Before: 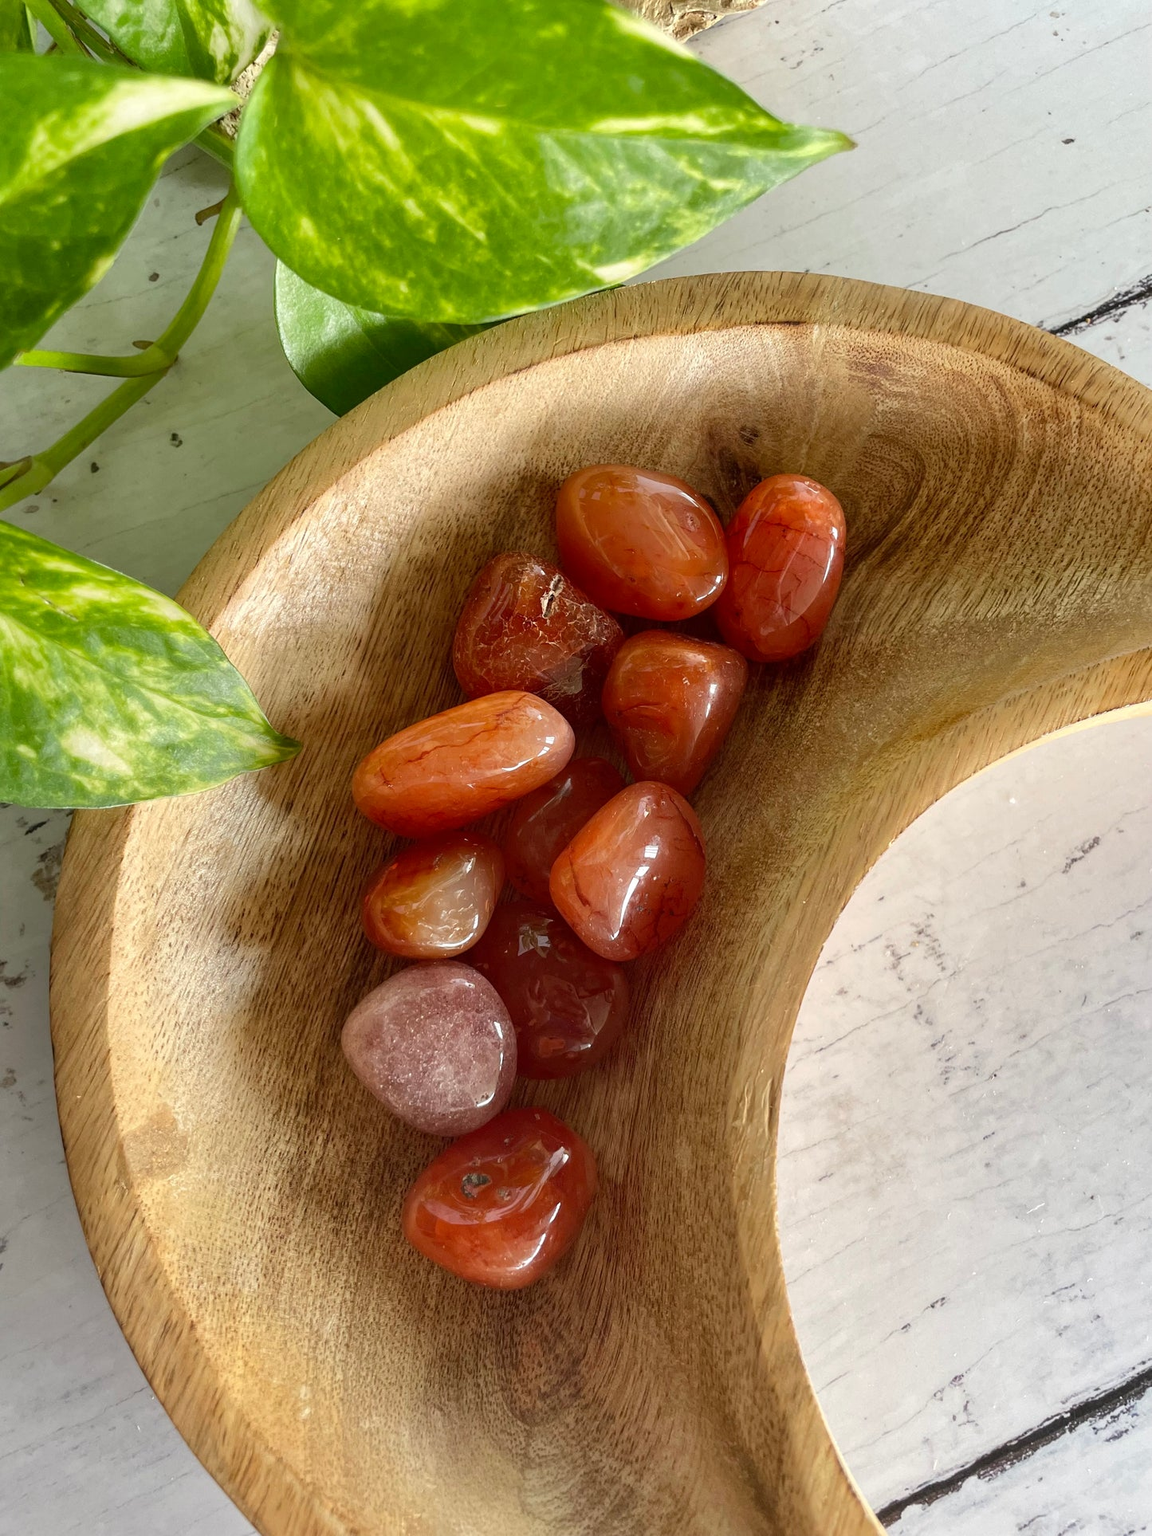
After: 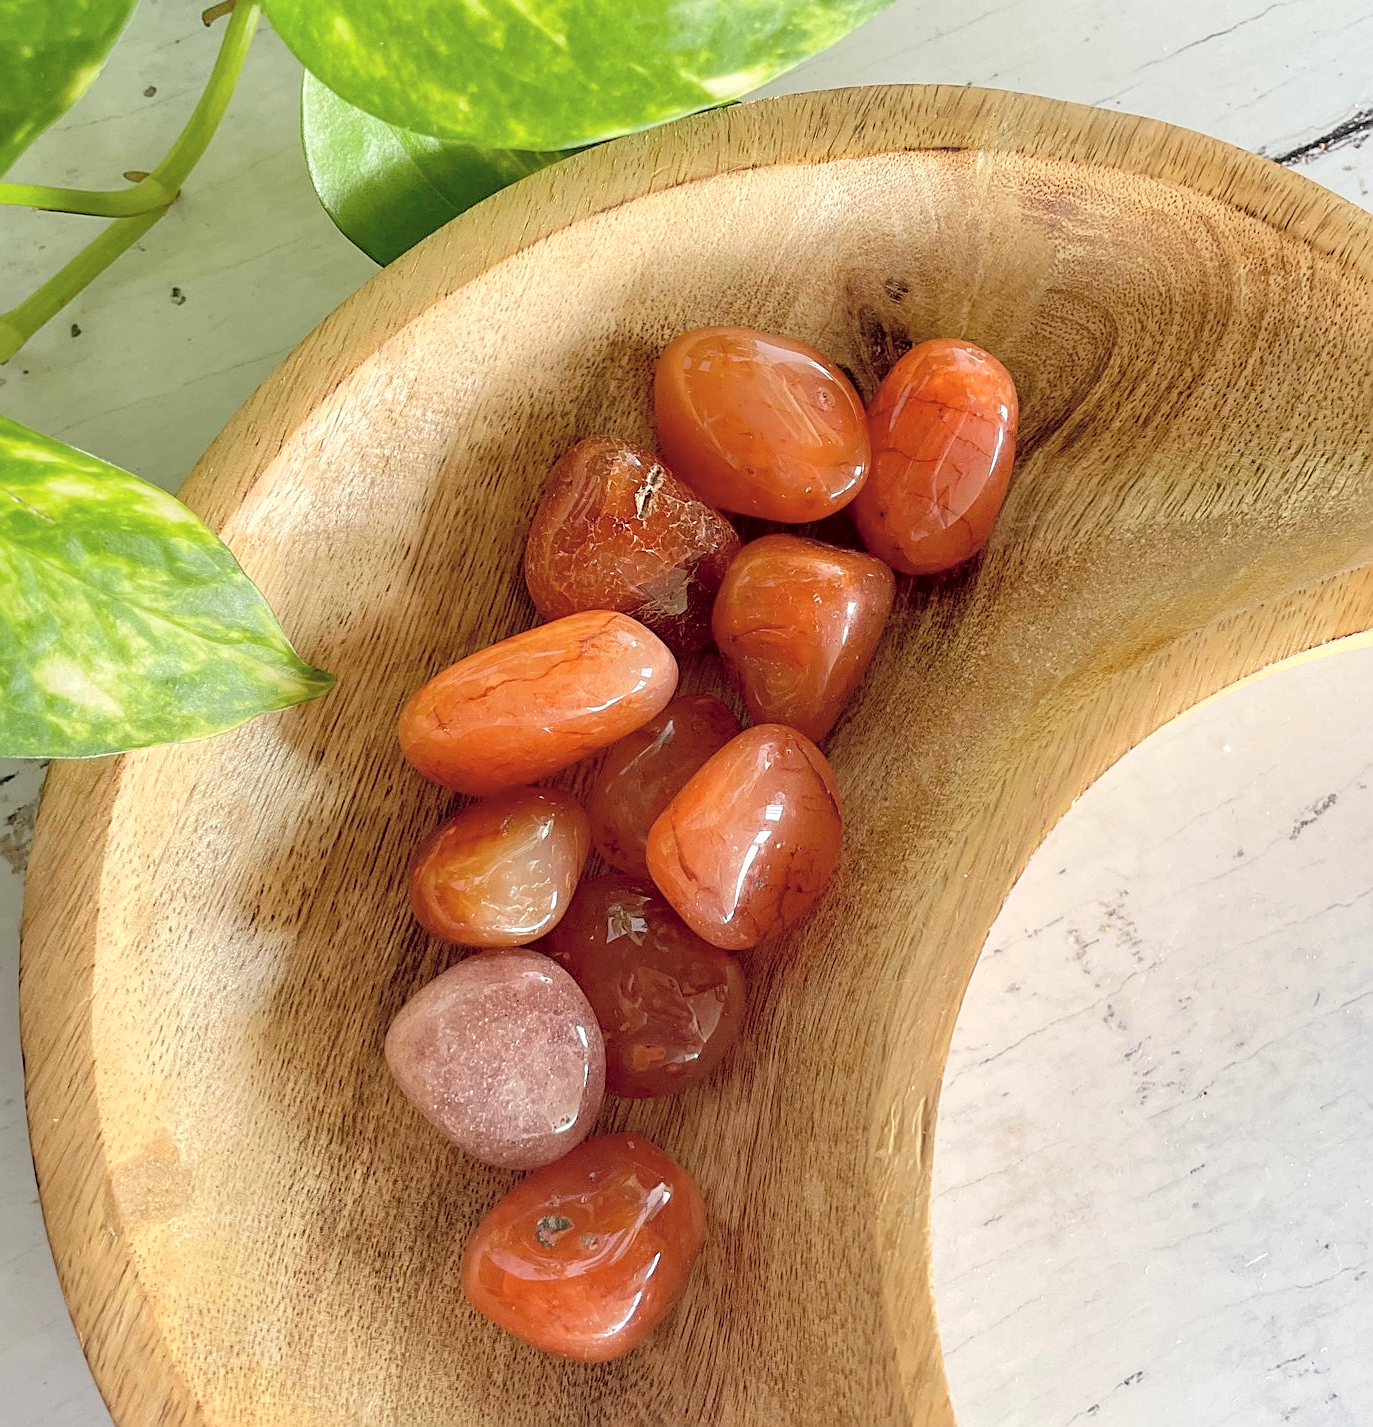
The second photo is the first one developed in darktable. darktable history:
contrast brightness saturation: brightness 0.28
crop and rotate: left 2.991%, top 13.302%, right 1.981%, bottom 12.636%
sharpen: on, module defaults
exposure: black level correction 0.005, exposure 0.014 EV, compensate highlight preservation false
